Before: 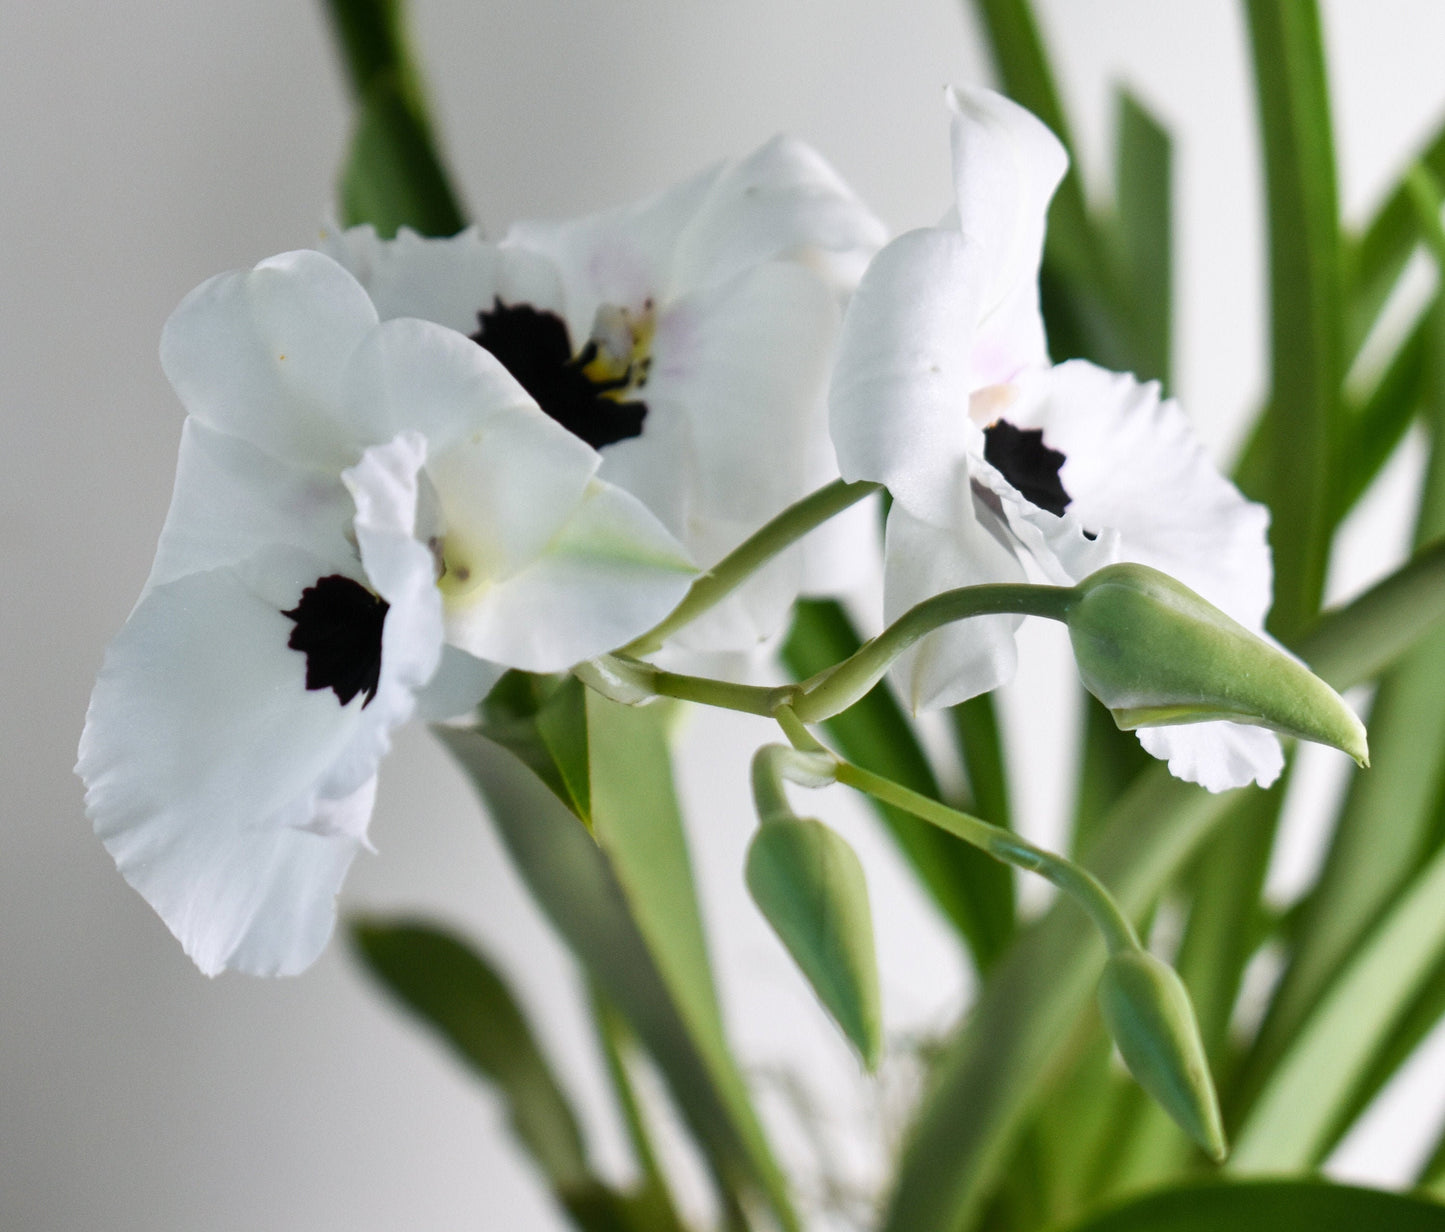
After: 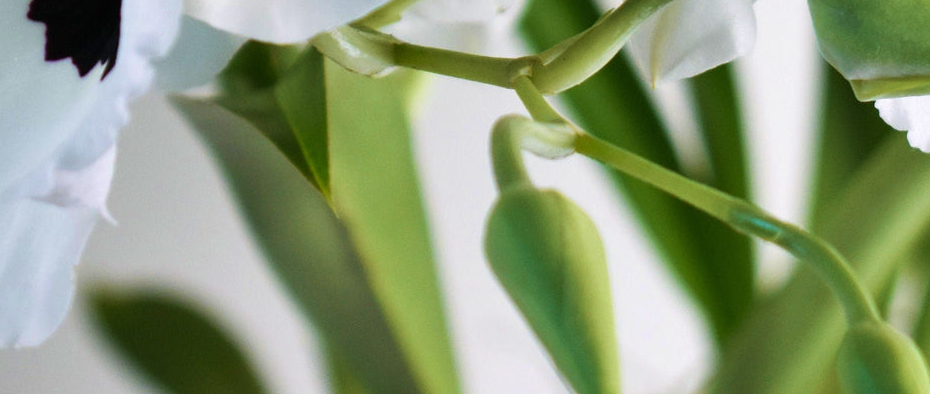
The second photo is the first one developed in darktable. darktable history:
crop: left 18.091%, top 51.13%, right 17.525%, bottom 16.85%
velvia: strength 50%
